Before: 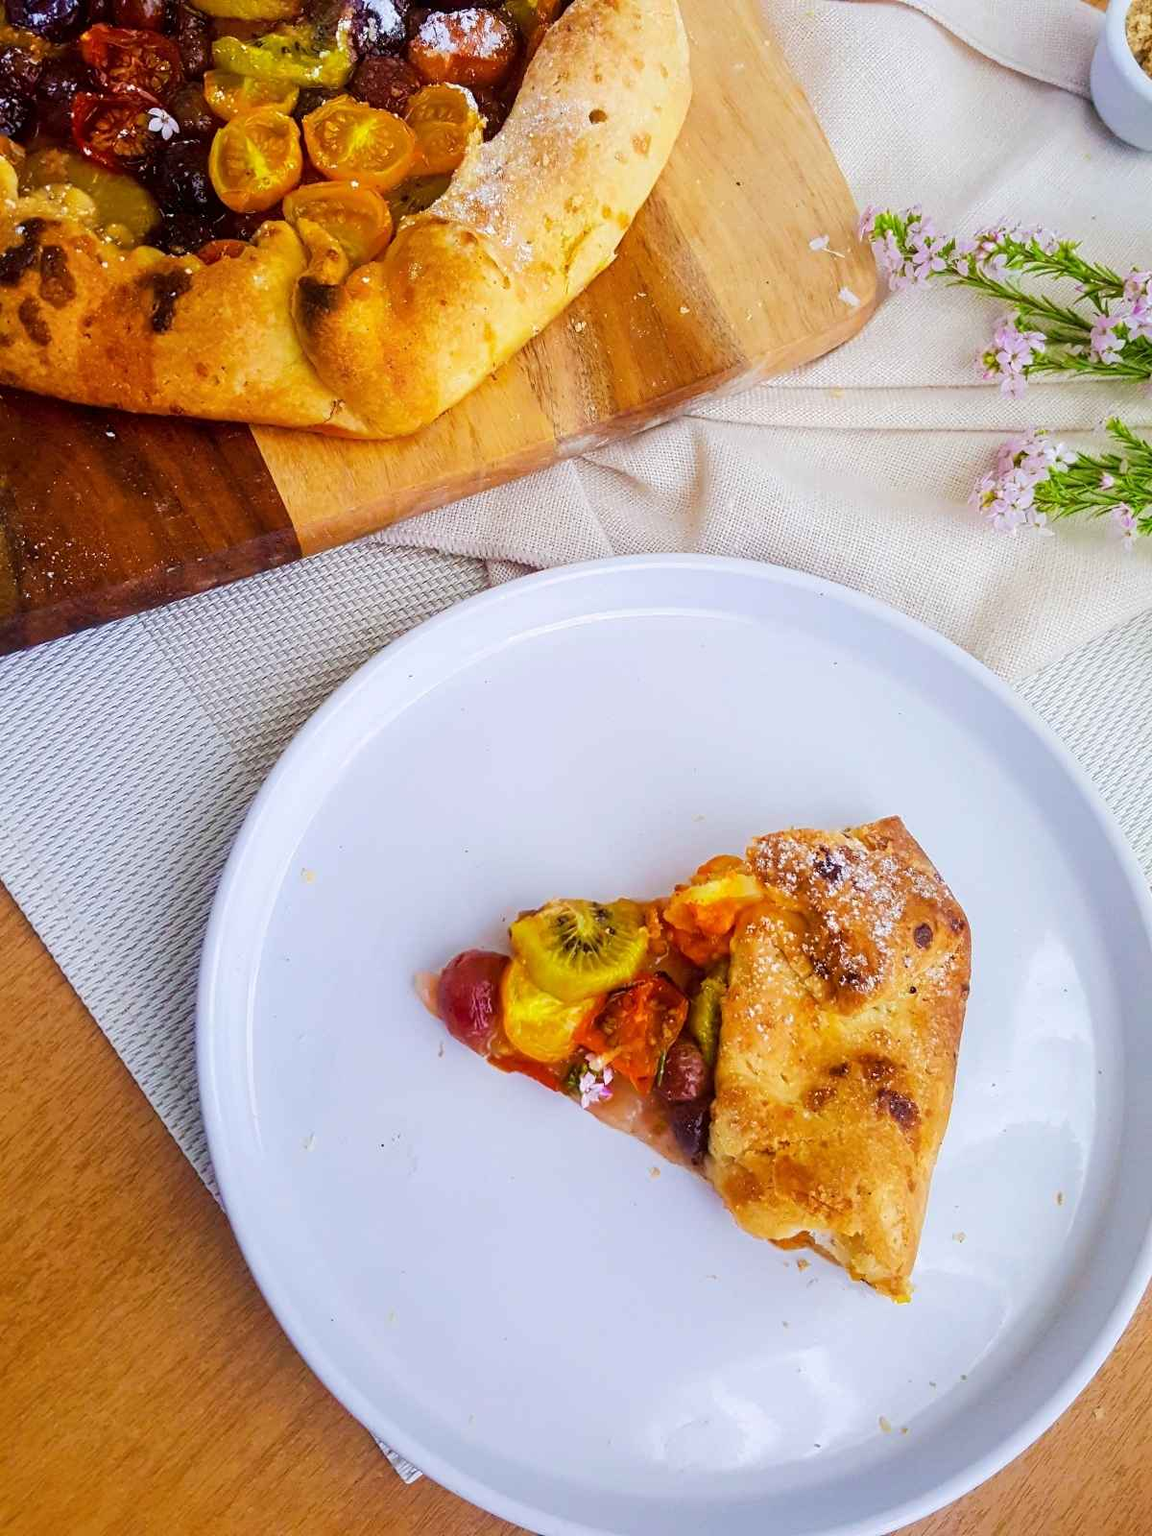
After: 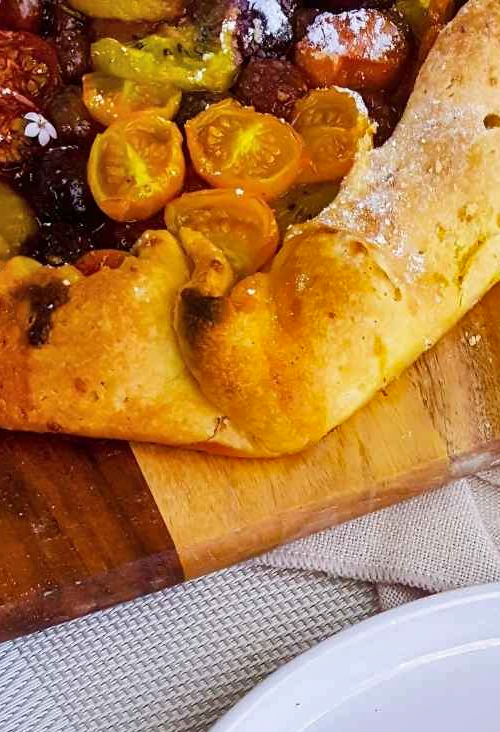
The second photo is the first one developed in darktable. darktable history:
shadows and highlights: low approximation 0.01, soften with gaussian
crop and rotate: left 10.898%, top 0.062%, right 47.378%, bottom 54.126%
